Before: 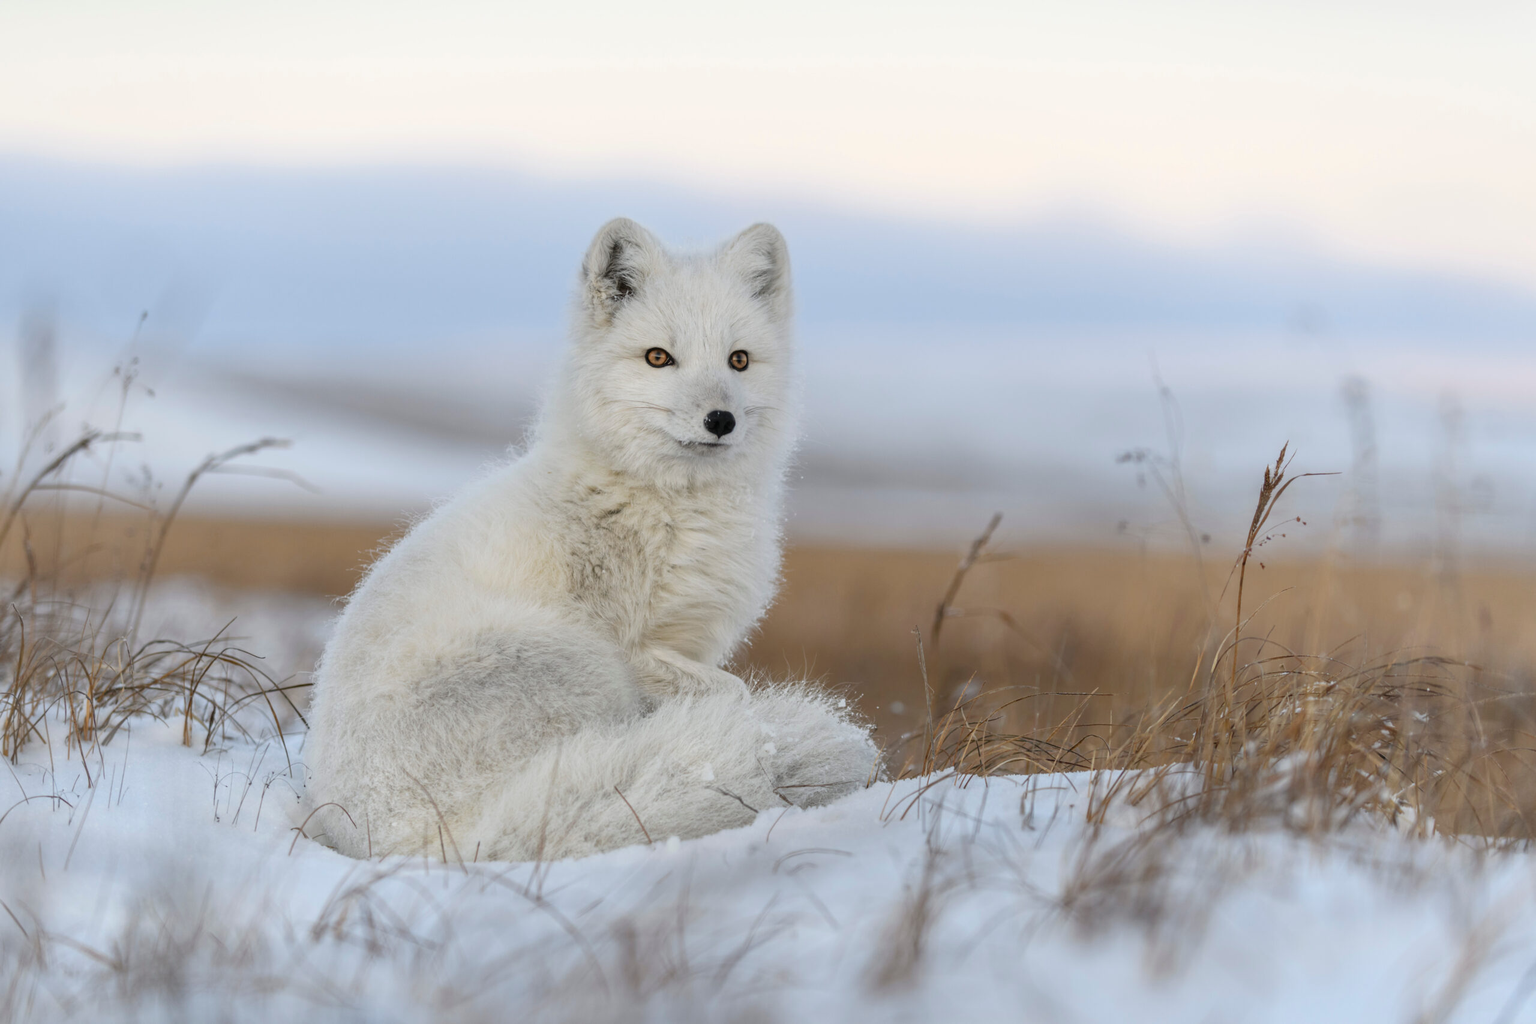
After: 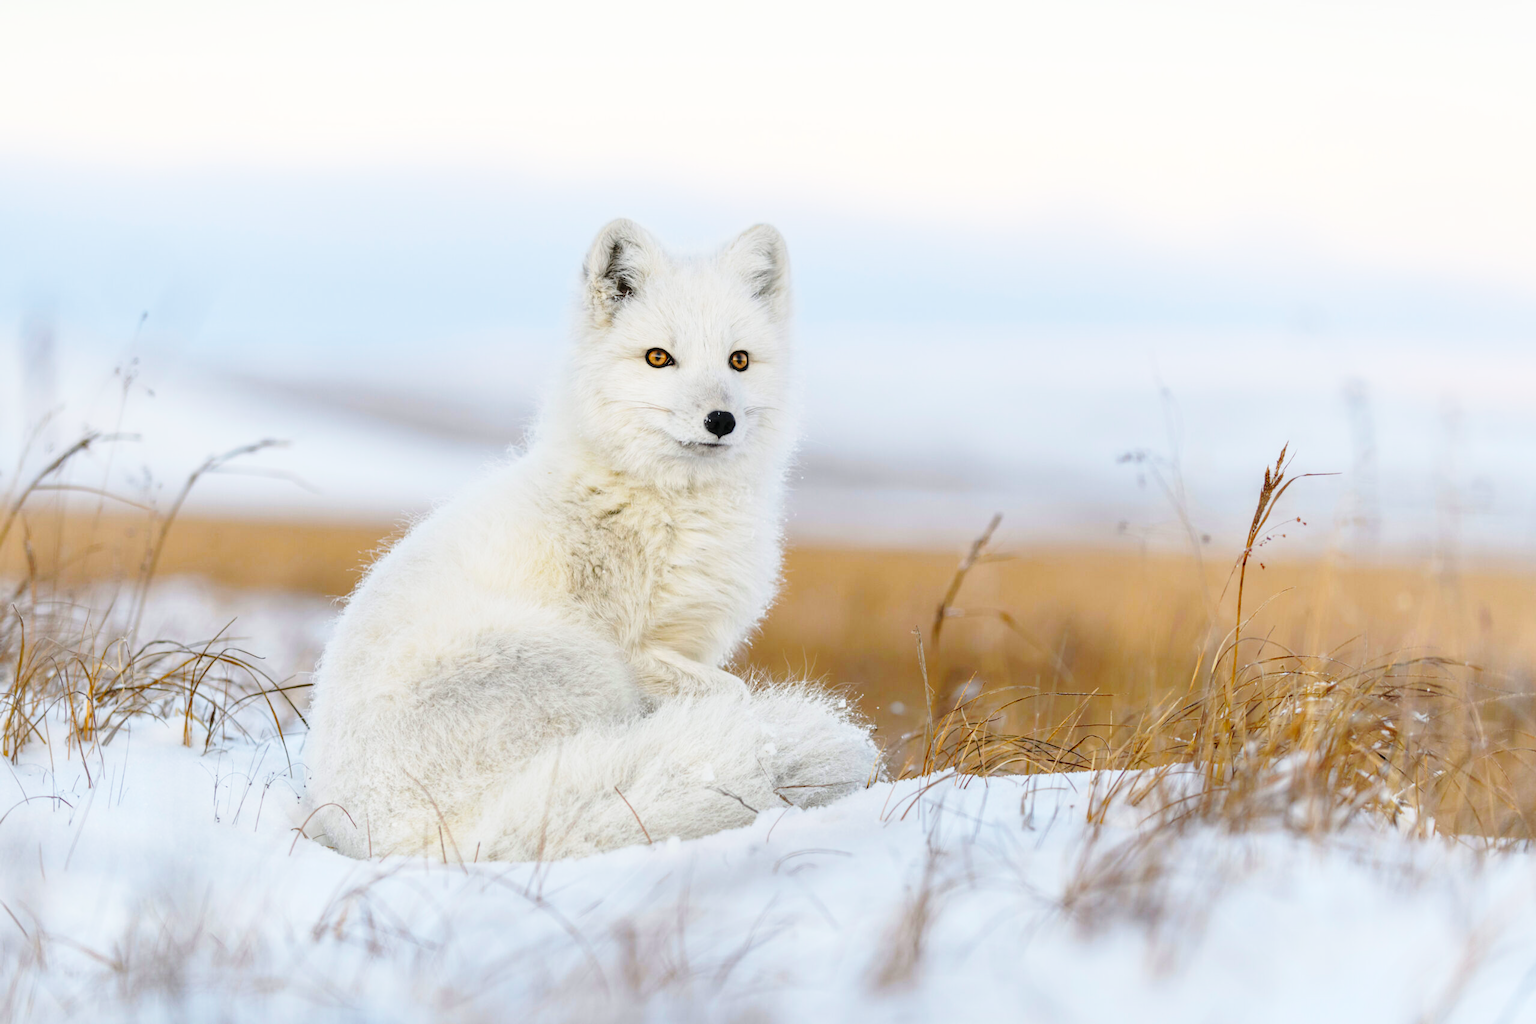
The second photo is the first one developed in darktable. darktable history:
base curve: curves: ch0 [(0, 0) (0.028, 0.03) (0.121, 0.232) (0.46, 0.748) (0.859, 0.968) (1, 1)], preserve colors none
white balance: emerald 1
color balance rgb: perceptual saturation grading › global saturation 30%, global vibrance 20%
